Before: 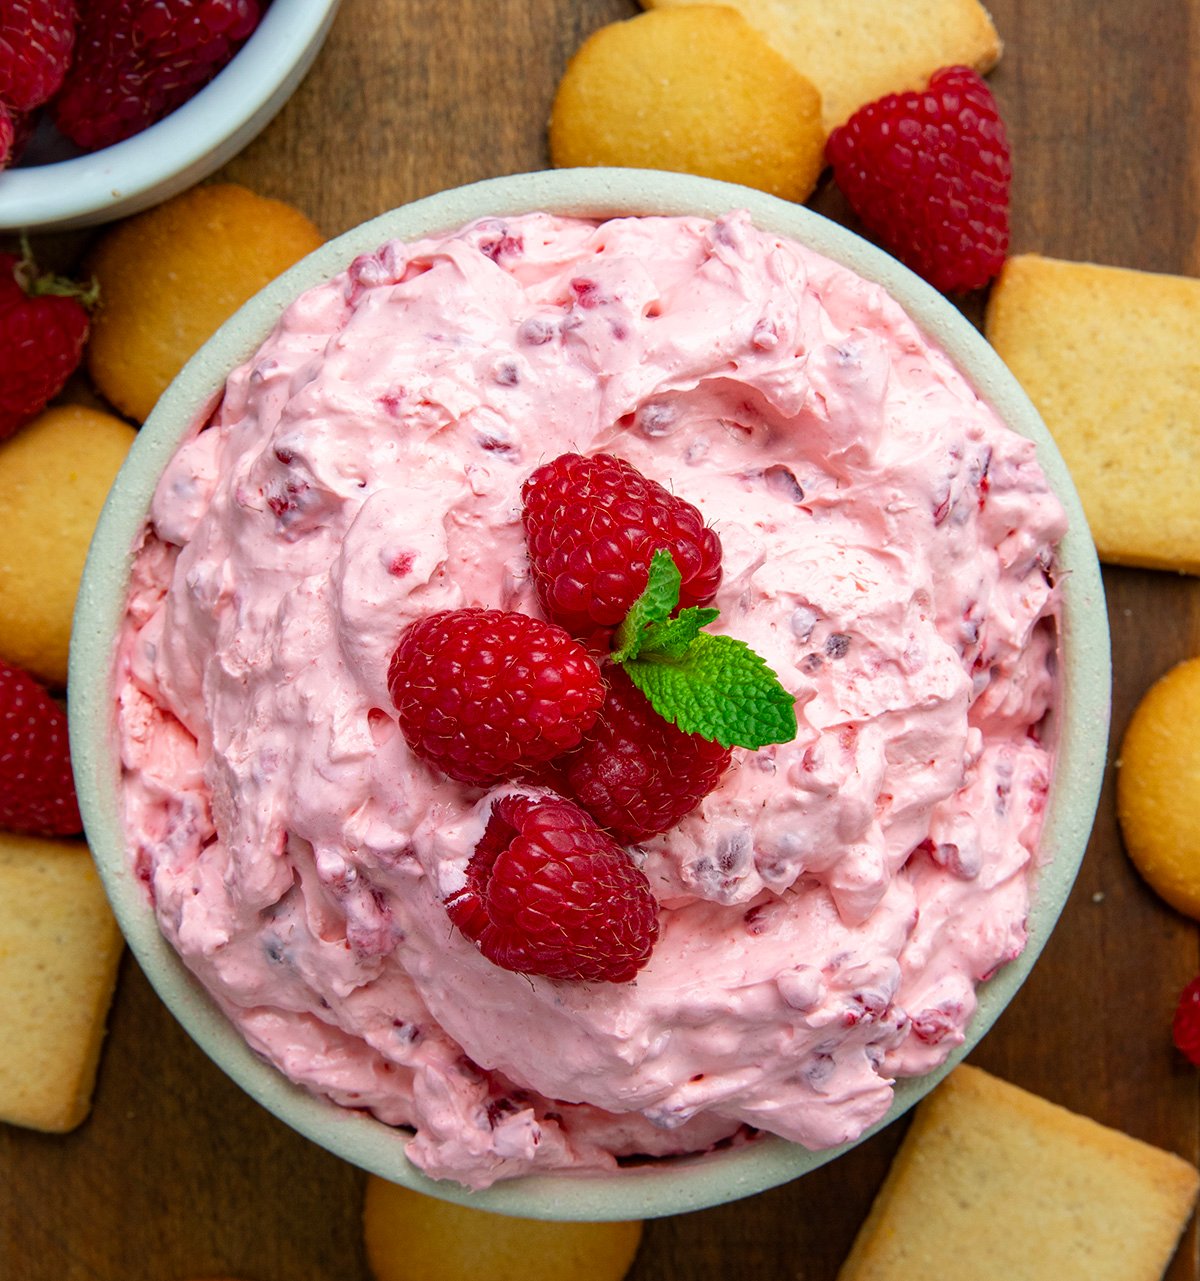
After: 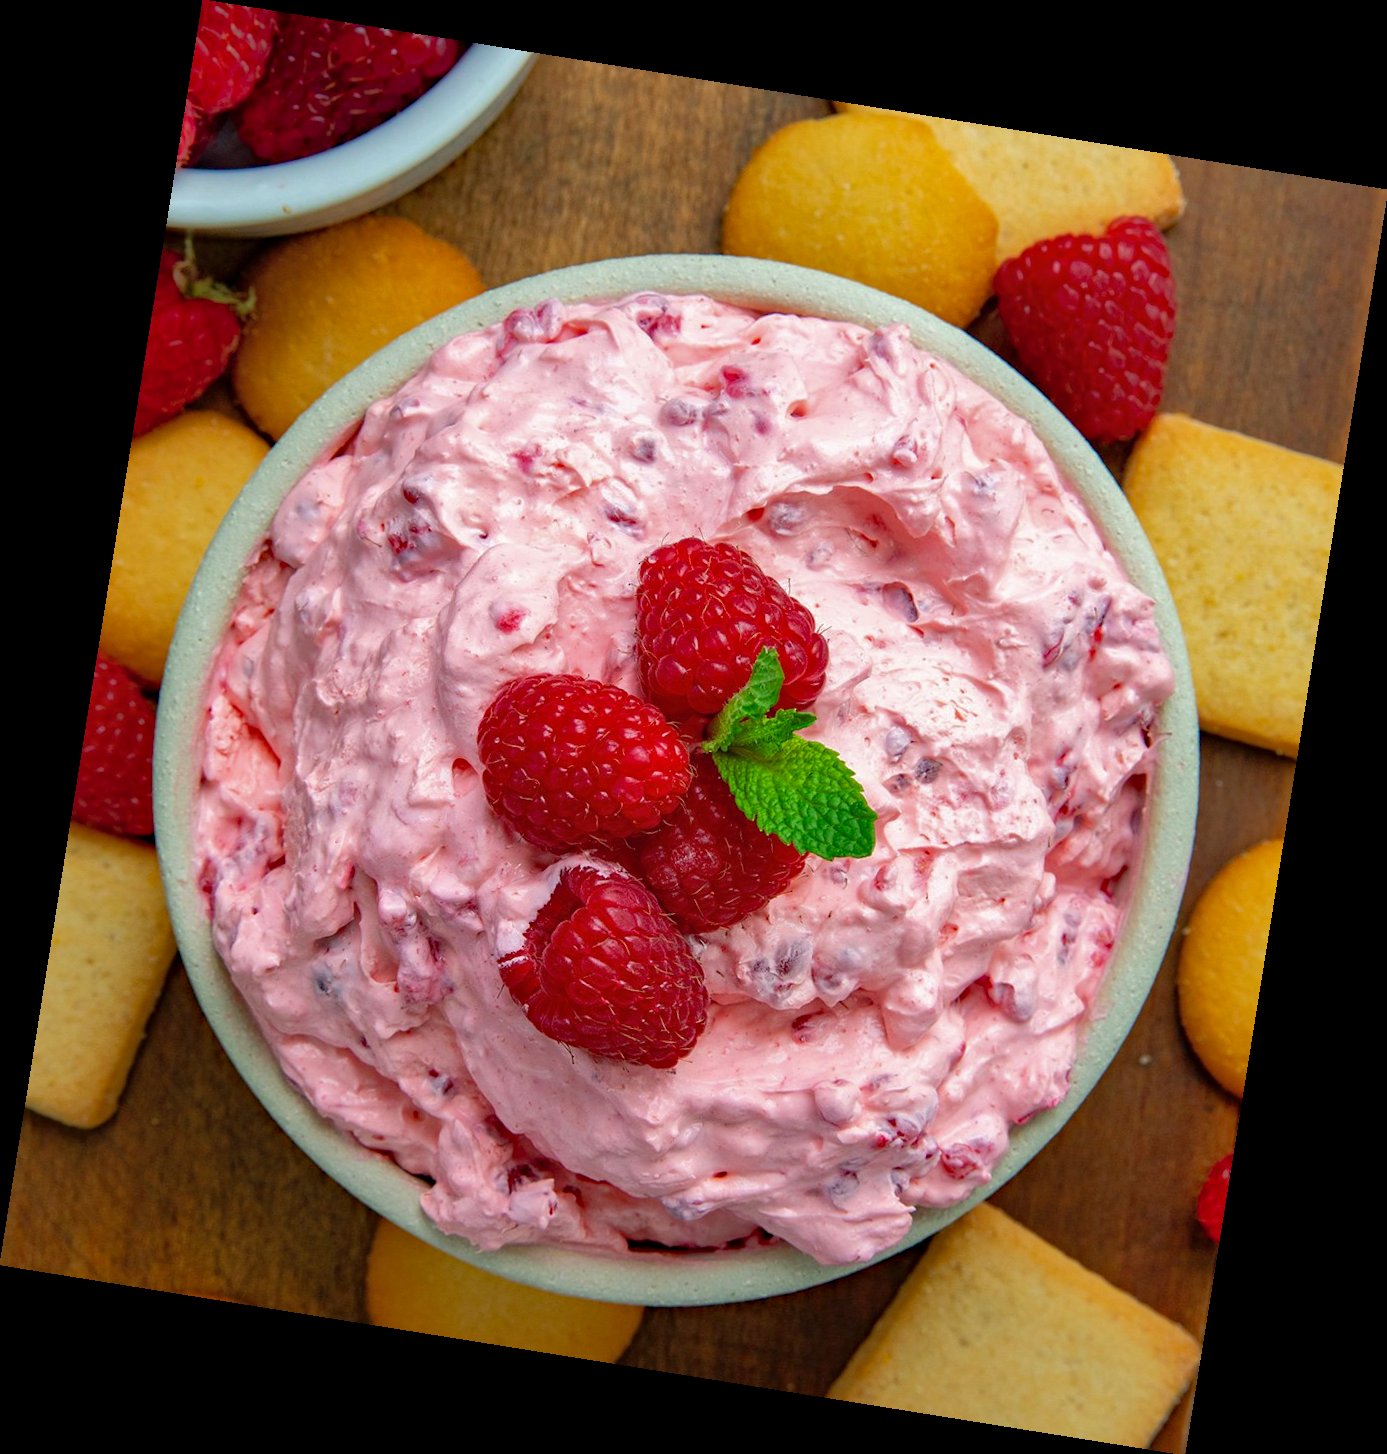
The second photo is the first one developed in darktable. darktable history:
rotate and perspective: rotation 9.12°, automatic cropping off
haze removal: adaptive false
shadows and highlights: on, module defaults
